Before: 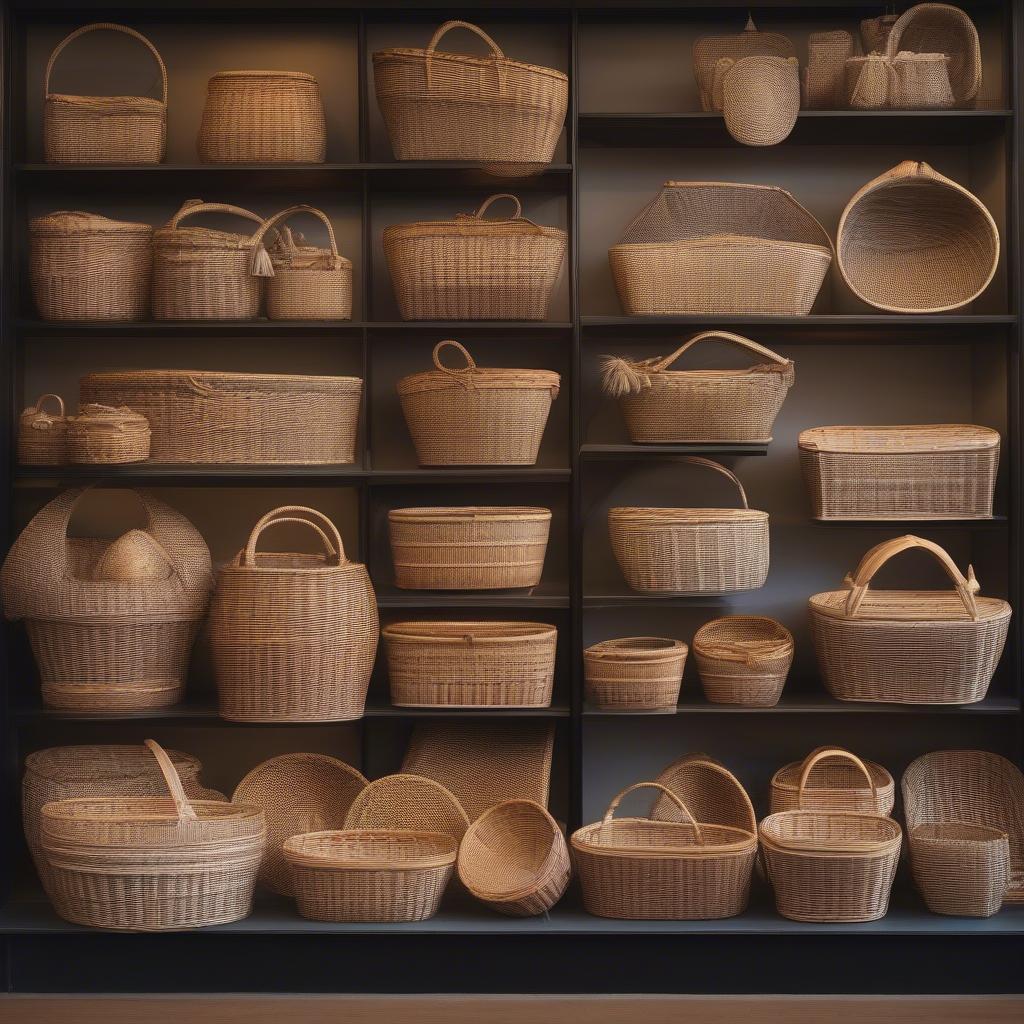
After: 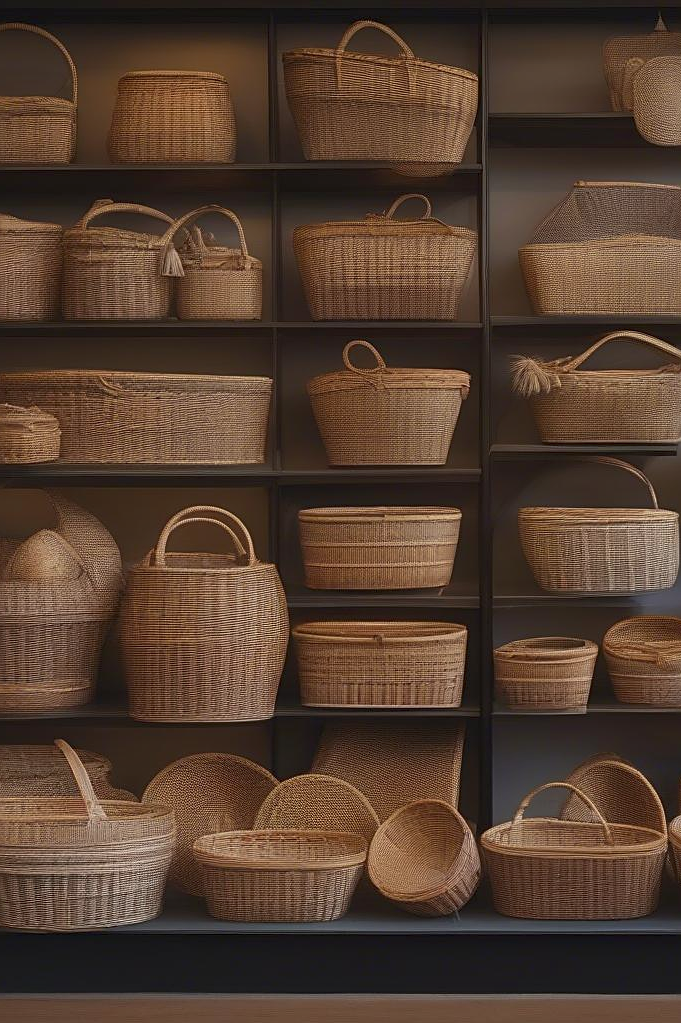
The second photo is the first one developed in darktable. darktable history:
sharpen: on, module defaults
crop and rotate: left 8.813%, right 24.661%
tone equalizer: -8 EV 0.256 EV, -7 EV 0.379 EV, -6 EV 0.398 EV, -5 EV 0.244 EV, -3 EV -0.247 EV, -2 EV -0.424 EV, -1 EV -0.397 EV, +0 EV -0.232 EV
